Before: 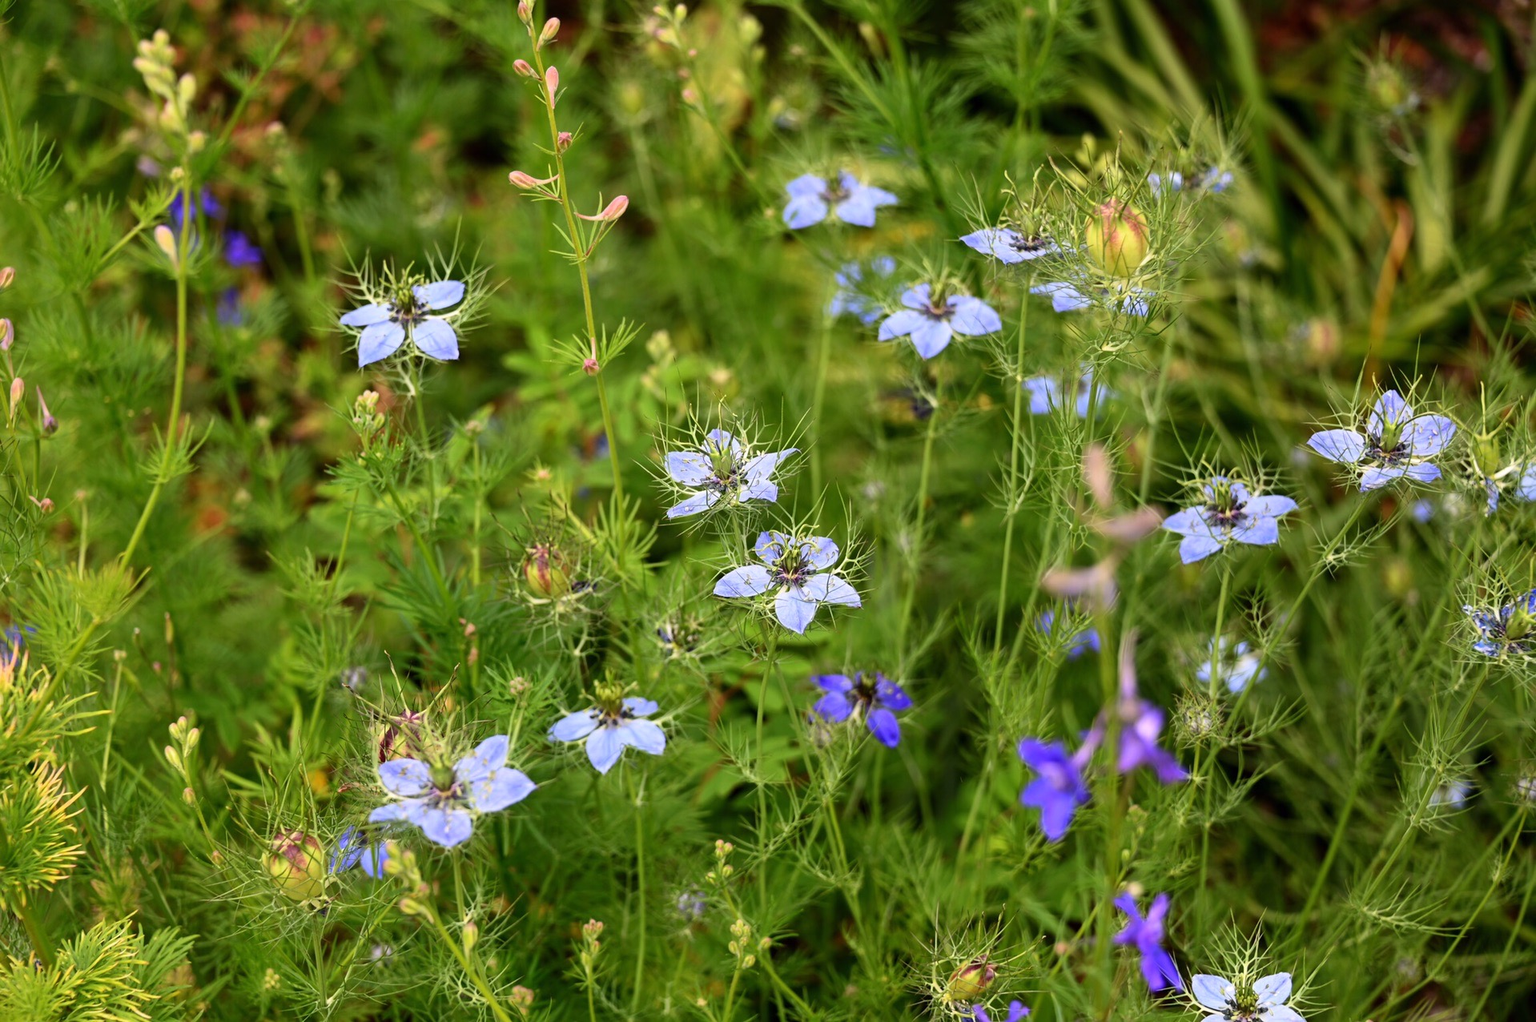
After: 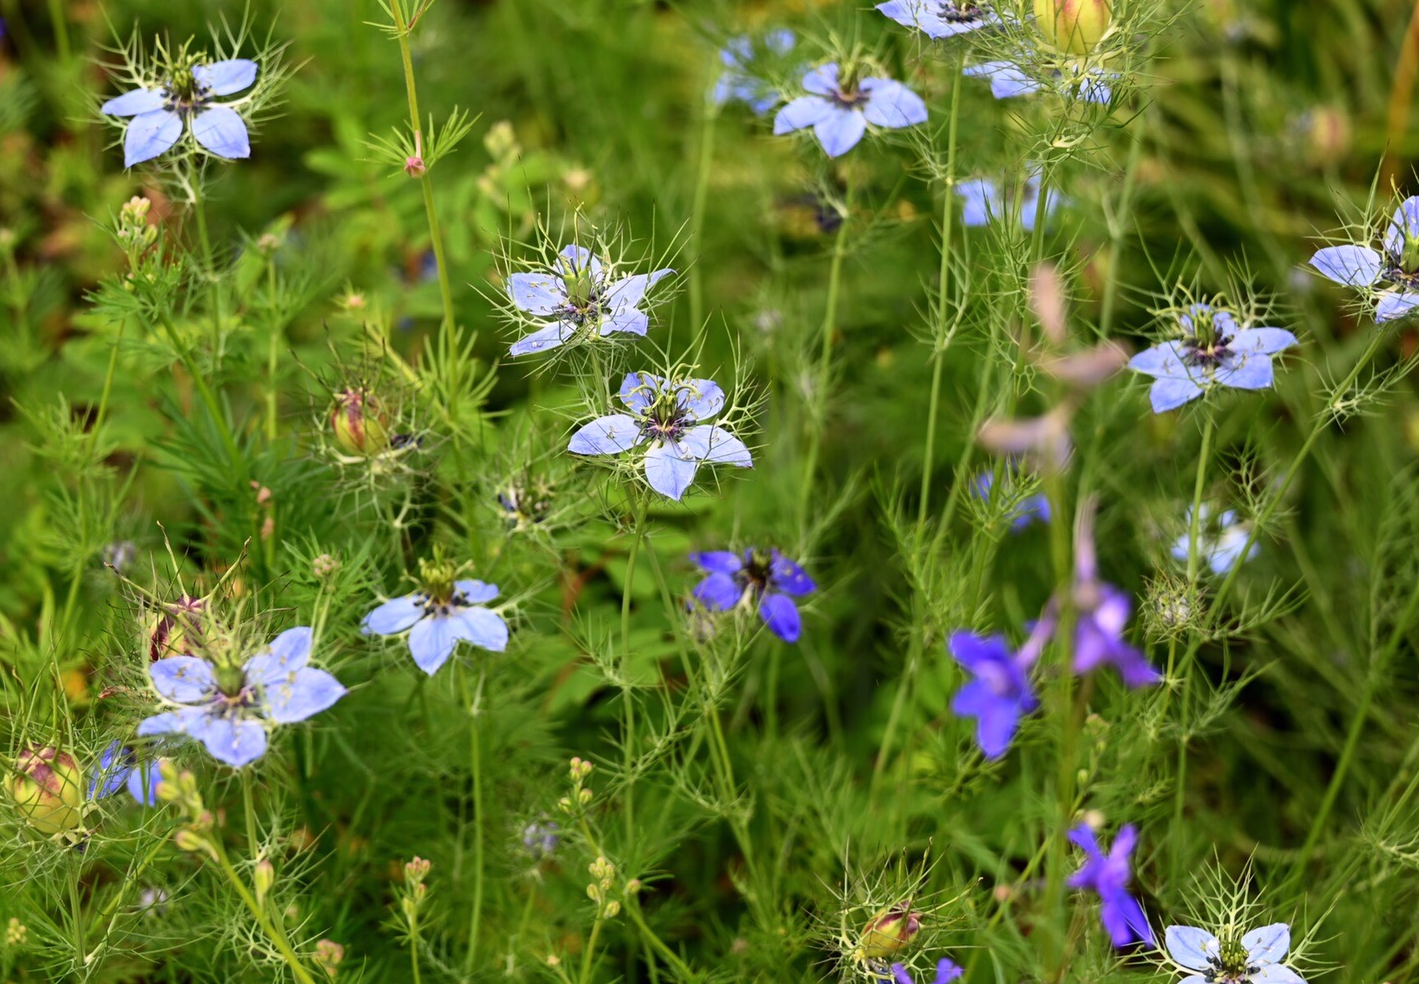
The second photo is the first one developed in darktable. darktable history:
color balance rgb: on, module defaults
crop: left 16.871%, top 22.857%, right 9.116%
